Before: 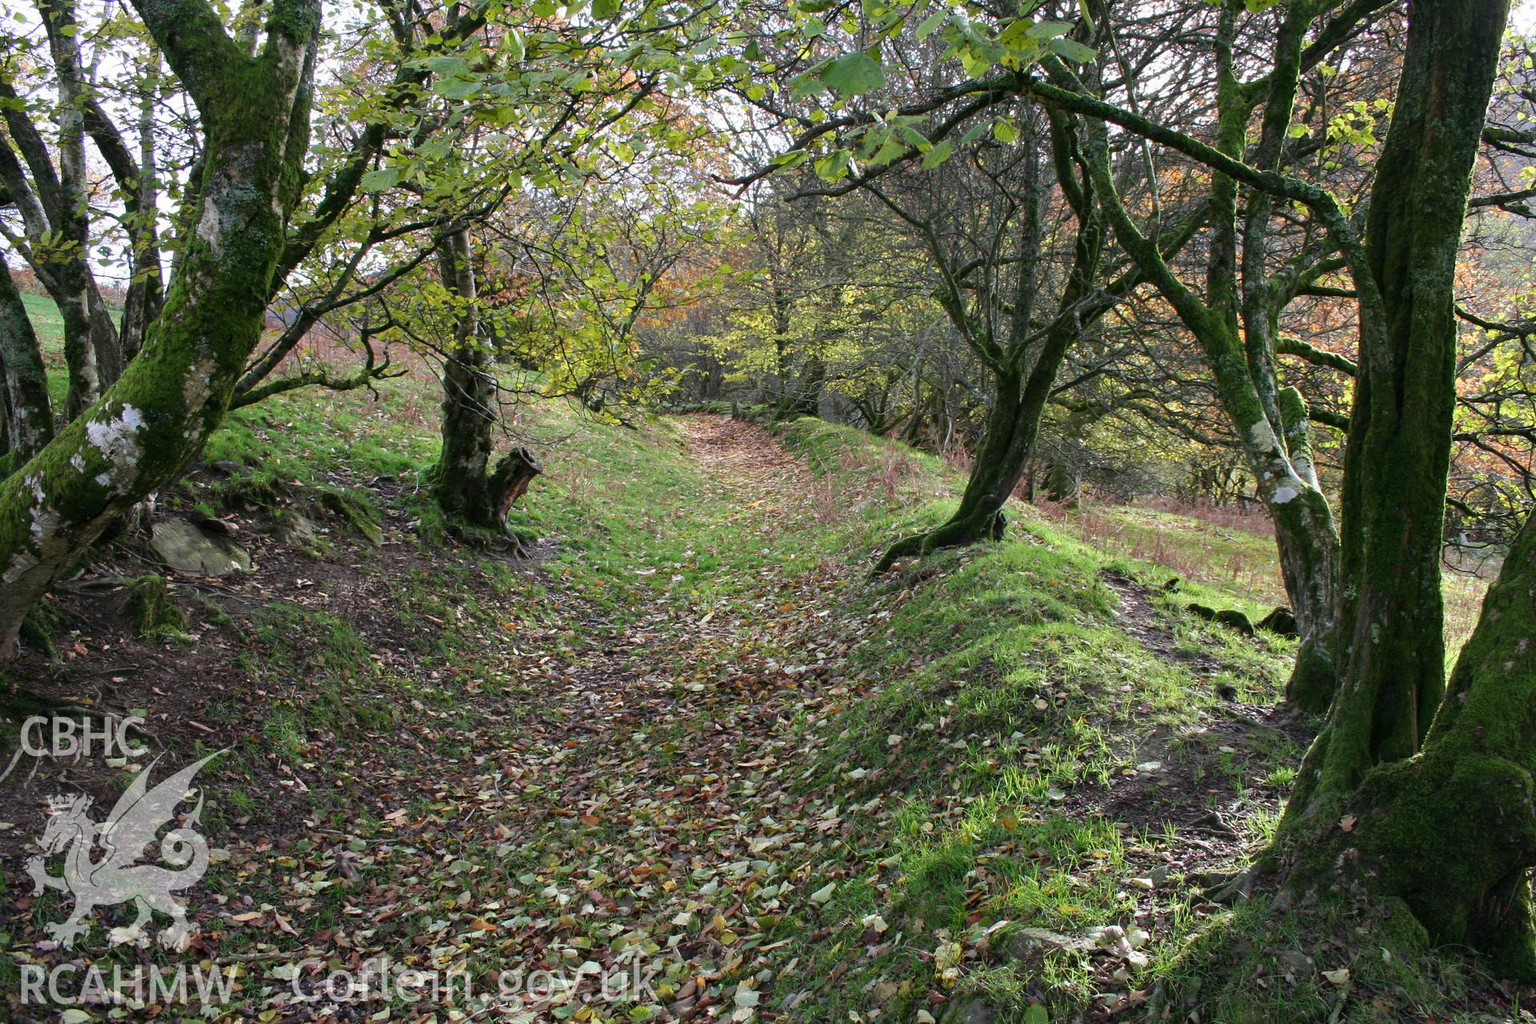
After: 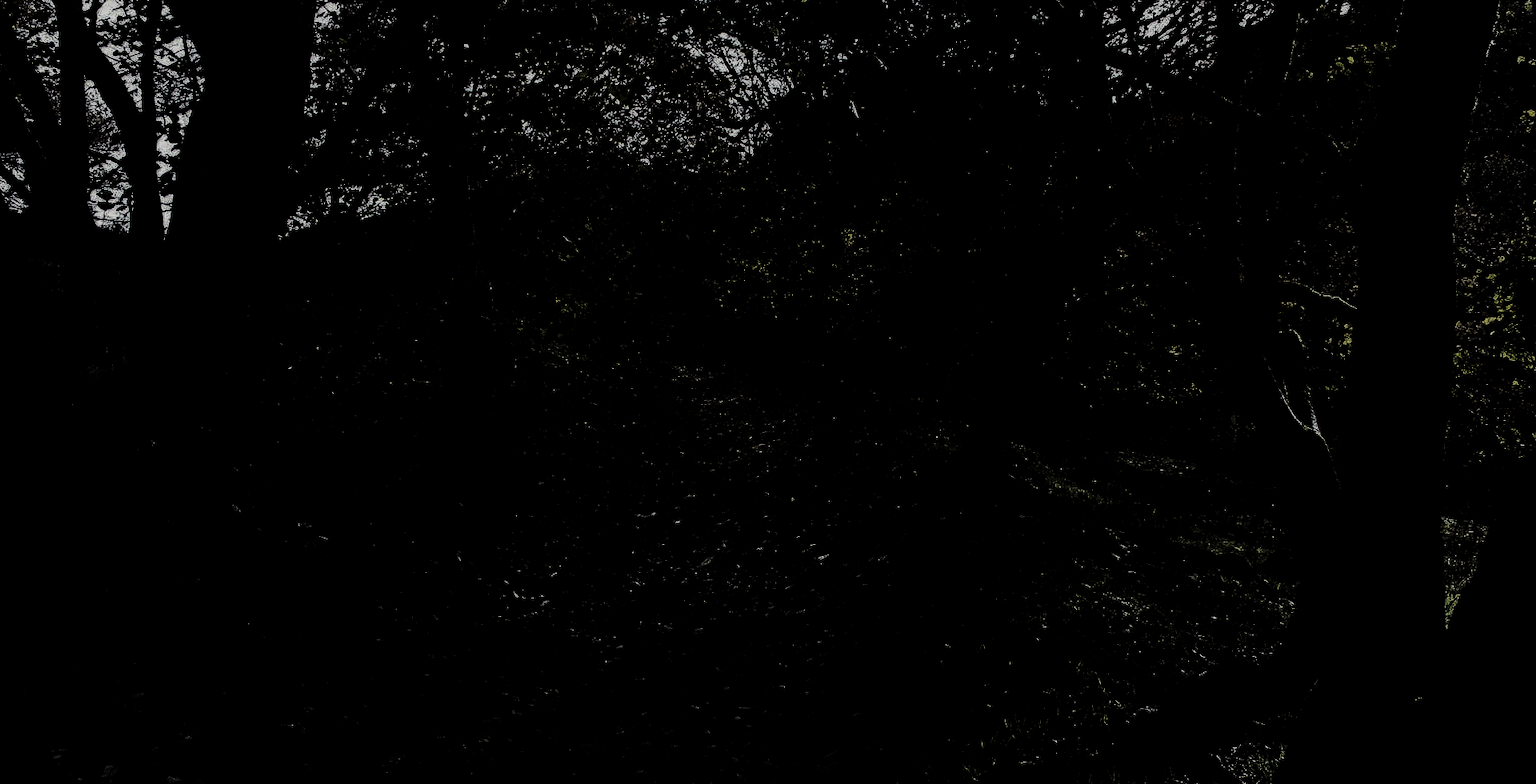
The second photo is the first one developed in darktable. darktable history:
contrast brightness saturation: contrast 0.033, brightness 0.066, saturation 0.128
tone curve: curves: ch0 [(0, 0) (0.059, 0.027) (0.162, 0.125) (0.304, 0.279) (0.547, 0.532) (0.828, 0.815) (1, 0.983)]; ch1 [(0, 0) (0.23, 0.166) (0.34, 0.308) (0.371, 0.337) (0.429, 0.411) (0.477, 0.462) (0.499, 0.498) (0.529, 0.537) (0.559, 0.582) (0.743, 0.798) (1, 1)]; ch2 [(0, 0) (0.431, 0.414) (0.498, 0.503) (0.524, 0.528) (0.568, 0.546) (0.6, 0.597) (0.634, 0.645) (0.728, 0.742) (1, 1)], preserve colors none
levels: levels [0.721, 0.937, 0.997]
crop: top 5.616%, bottom 17.805%
